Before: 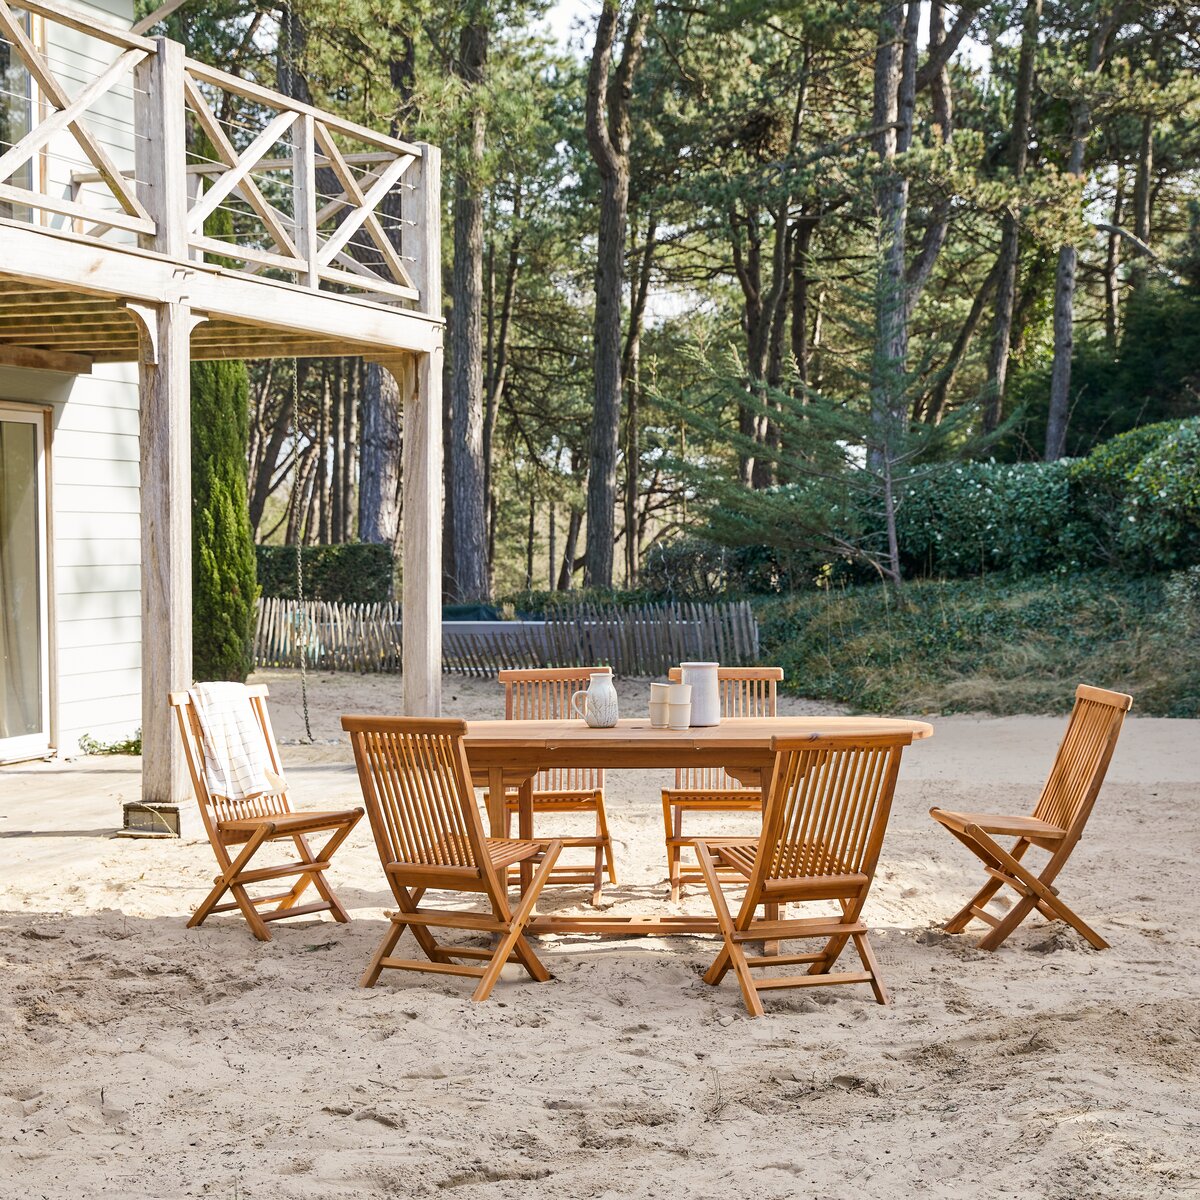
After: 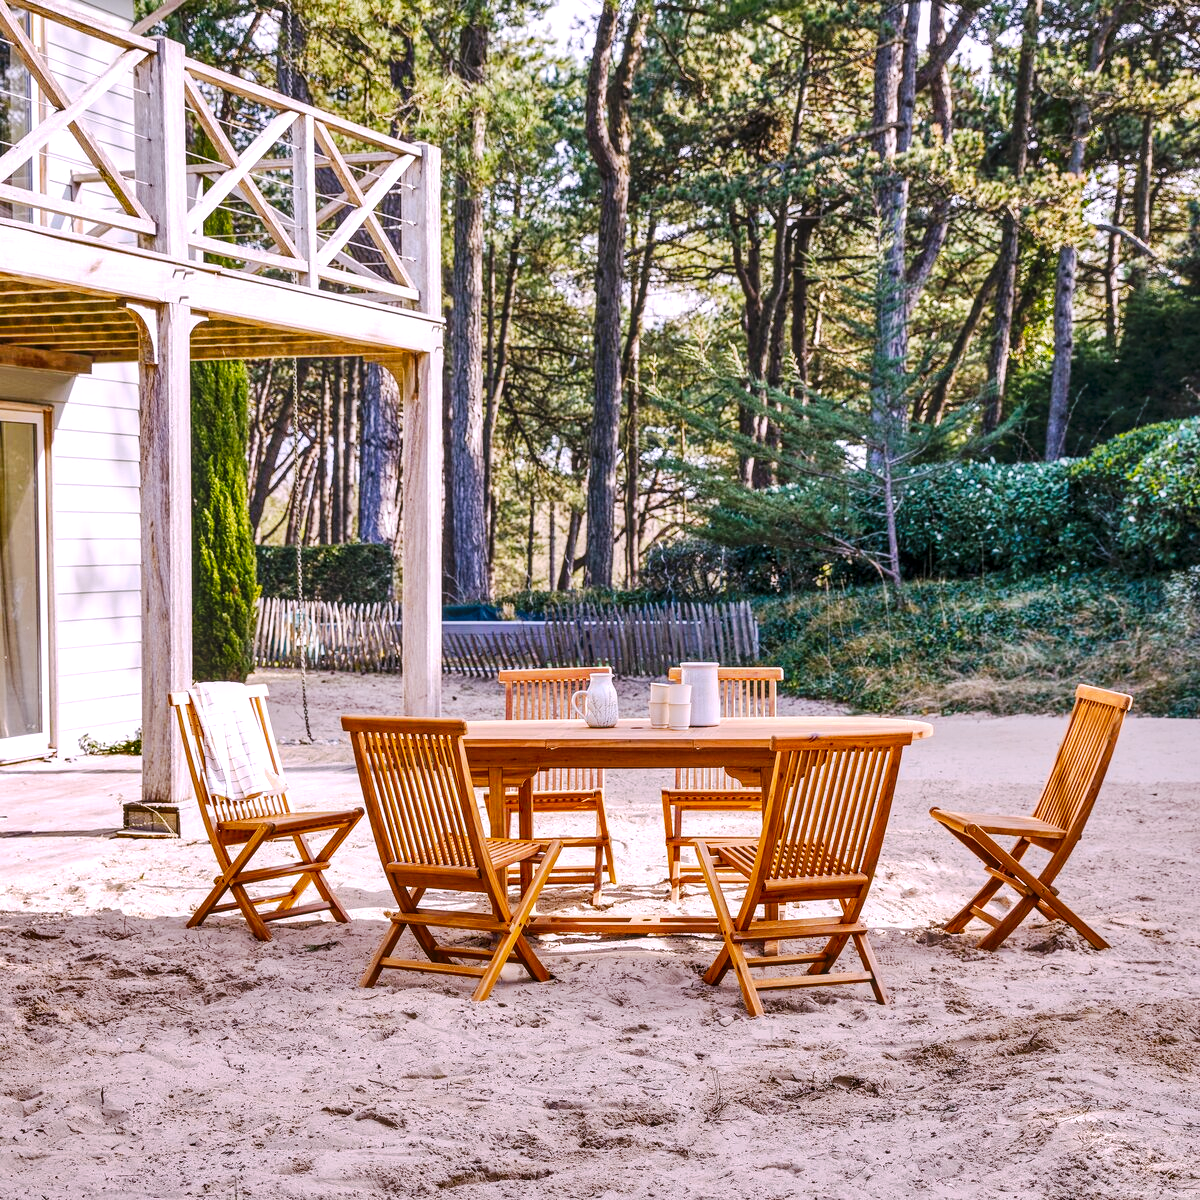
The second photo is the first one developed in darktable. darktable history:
local contrast: highlights 61%, detail 143%, midtone range 0.428
color balance rgb: perceptual saturation grading › global saturation 20%, global vibrance 20%
tone curve: curves: ch0 [(0, 0) (0.003, 0.049) (0.011, 0.052) (0.025, 0.061) (0.044, 0.08) (0.069, 0.101) (0.1, 0.119) (0.136, 0.139) (0.177, 0.172) (0.224, 0.222) (0.277, 0.292) (0.335, 0.367) (0.399, 0.444) (0.468, 0.538) (0.543, 0.623) (0.623, 0.713) (0.709, 0.784) (0.801, 0.844) (0.898, 0.916) (1, 1)], preserve colors none
white balance: red 1.066, blue 1.119
shadows and highlights: shadows 40, highlights -54, highlights color adjustment 46%, low approximation 0.01, soften with gaussian
